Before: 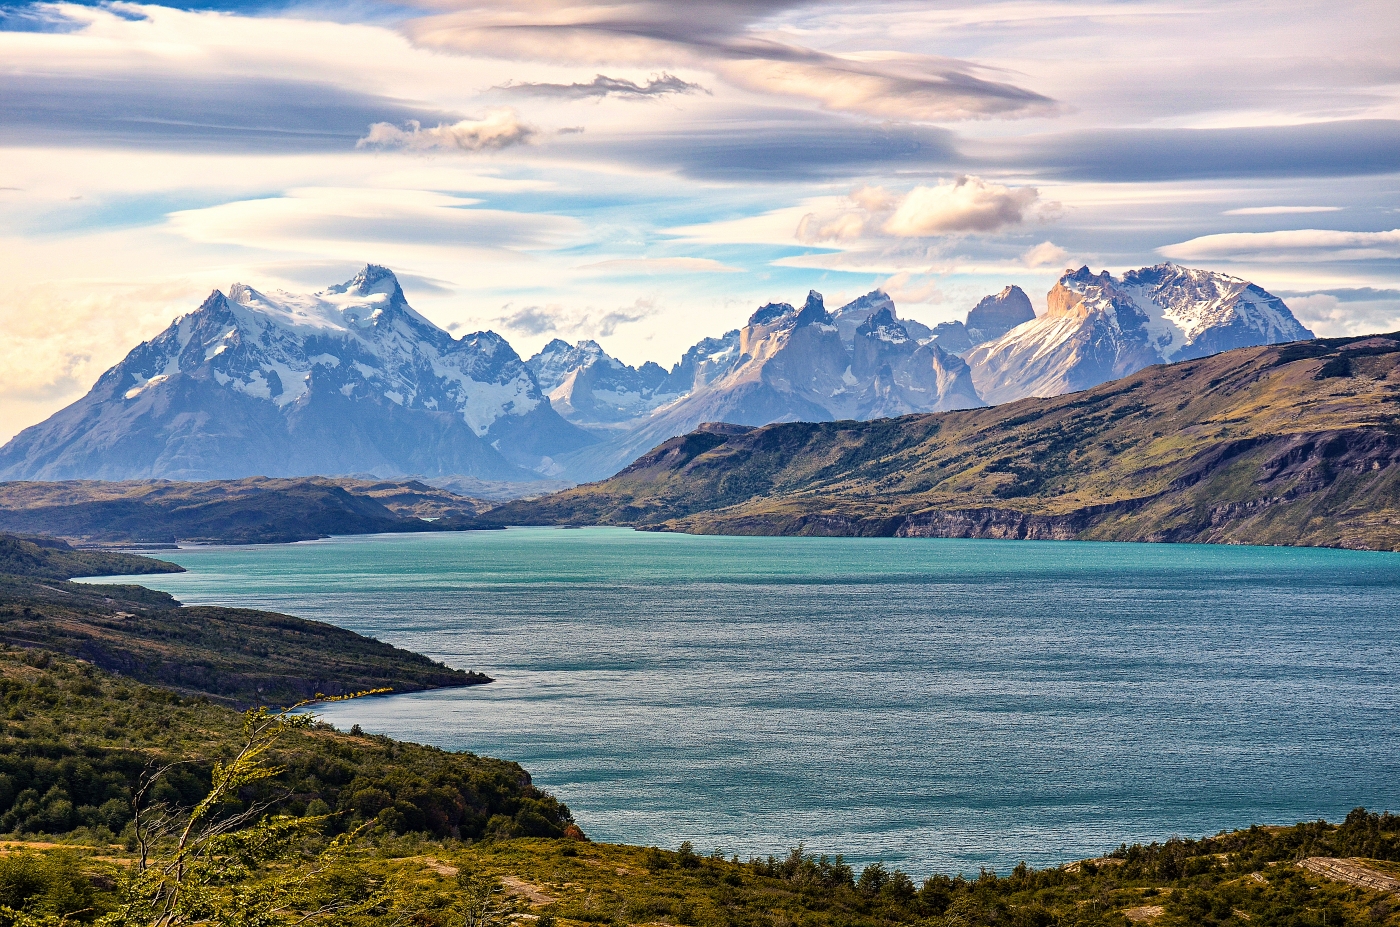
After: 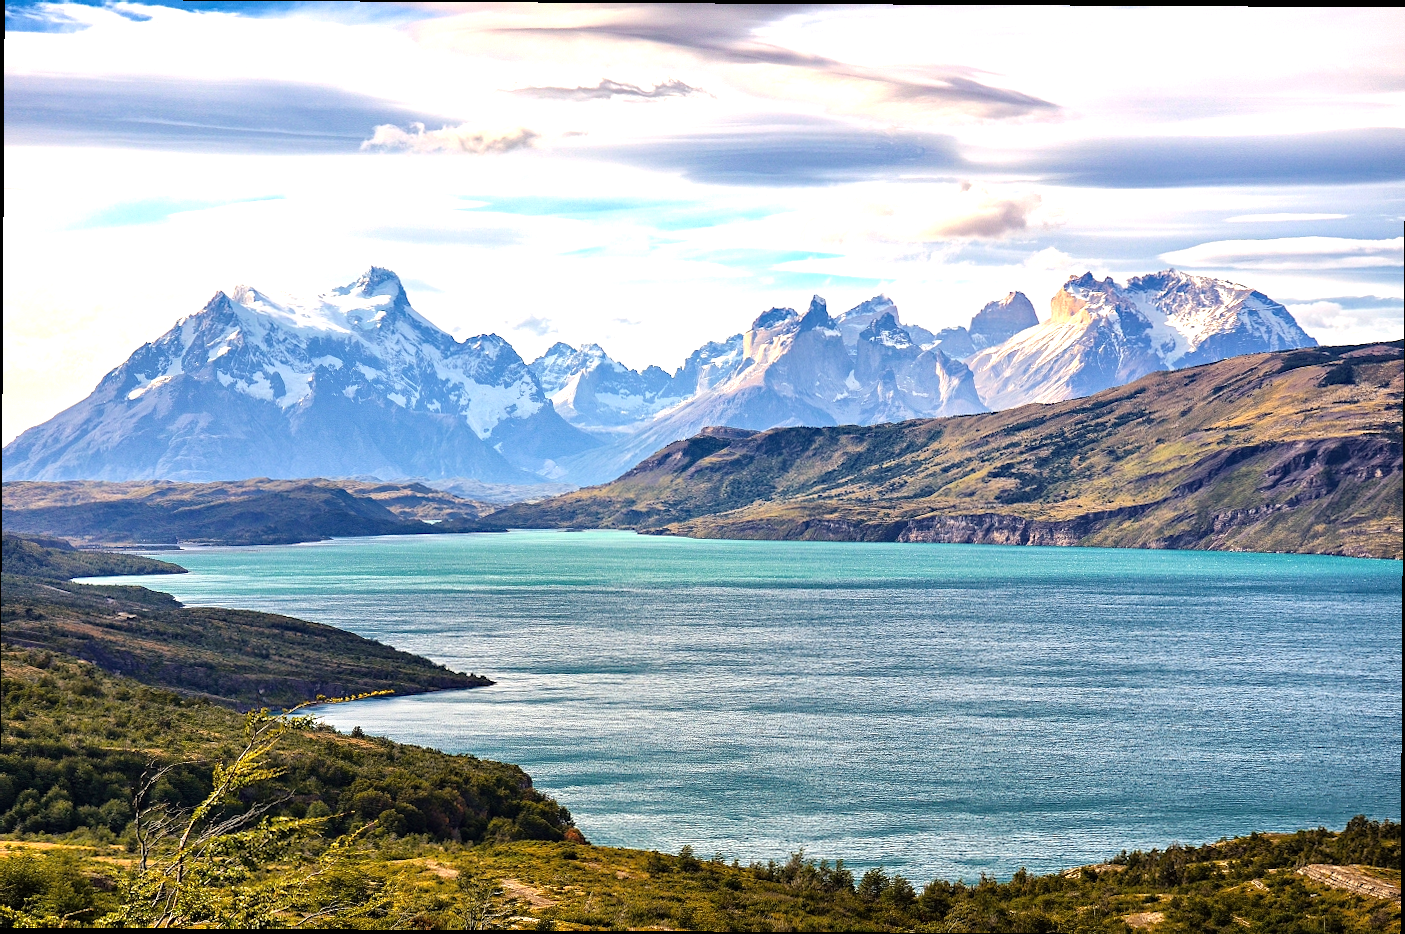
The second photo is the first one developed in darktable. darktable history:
exposure: black level correction 0, exposure 0.697 EV, compensate highlight preservation false
crop and rotate: angle -0.323°
